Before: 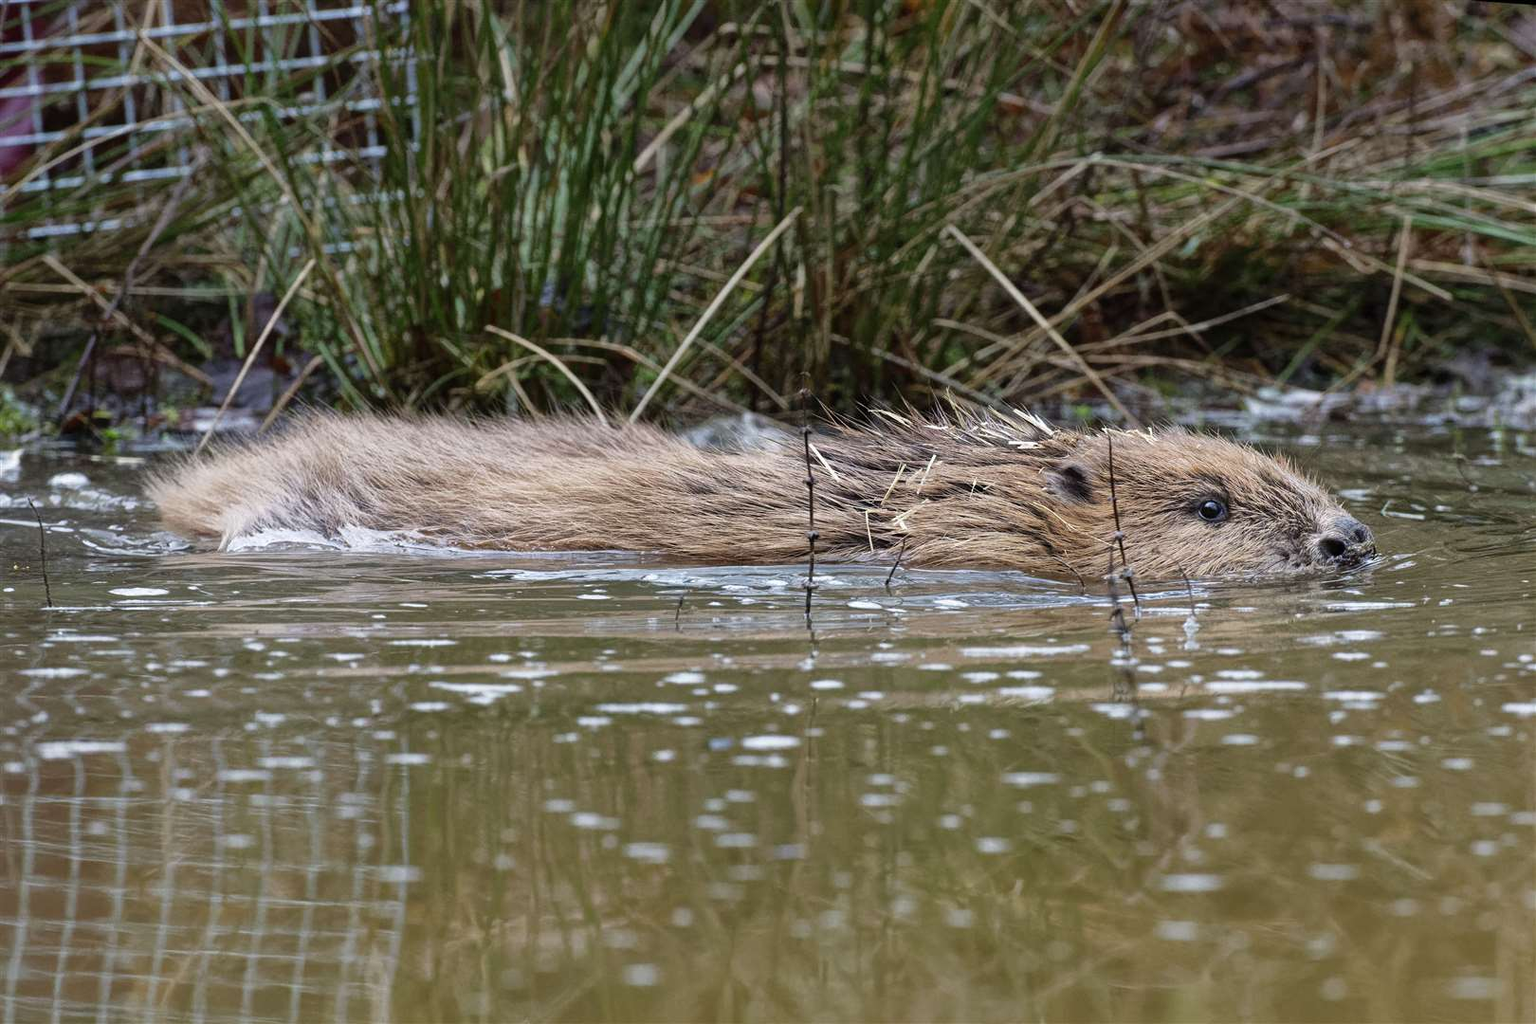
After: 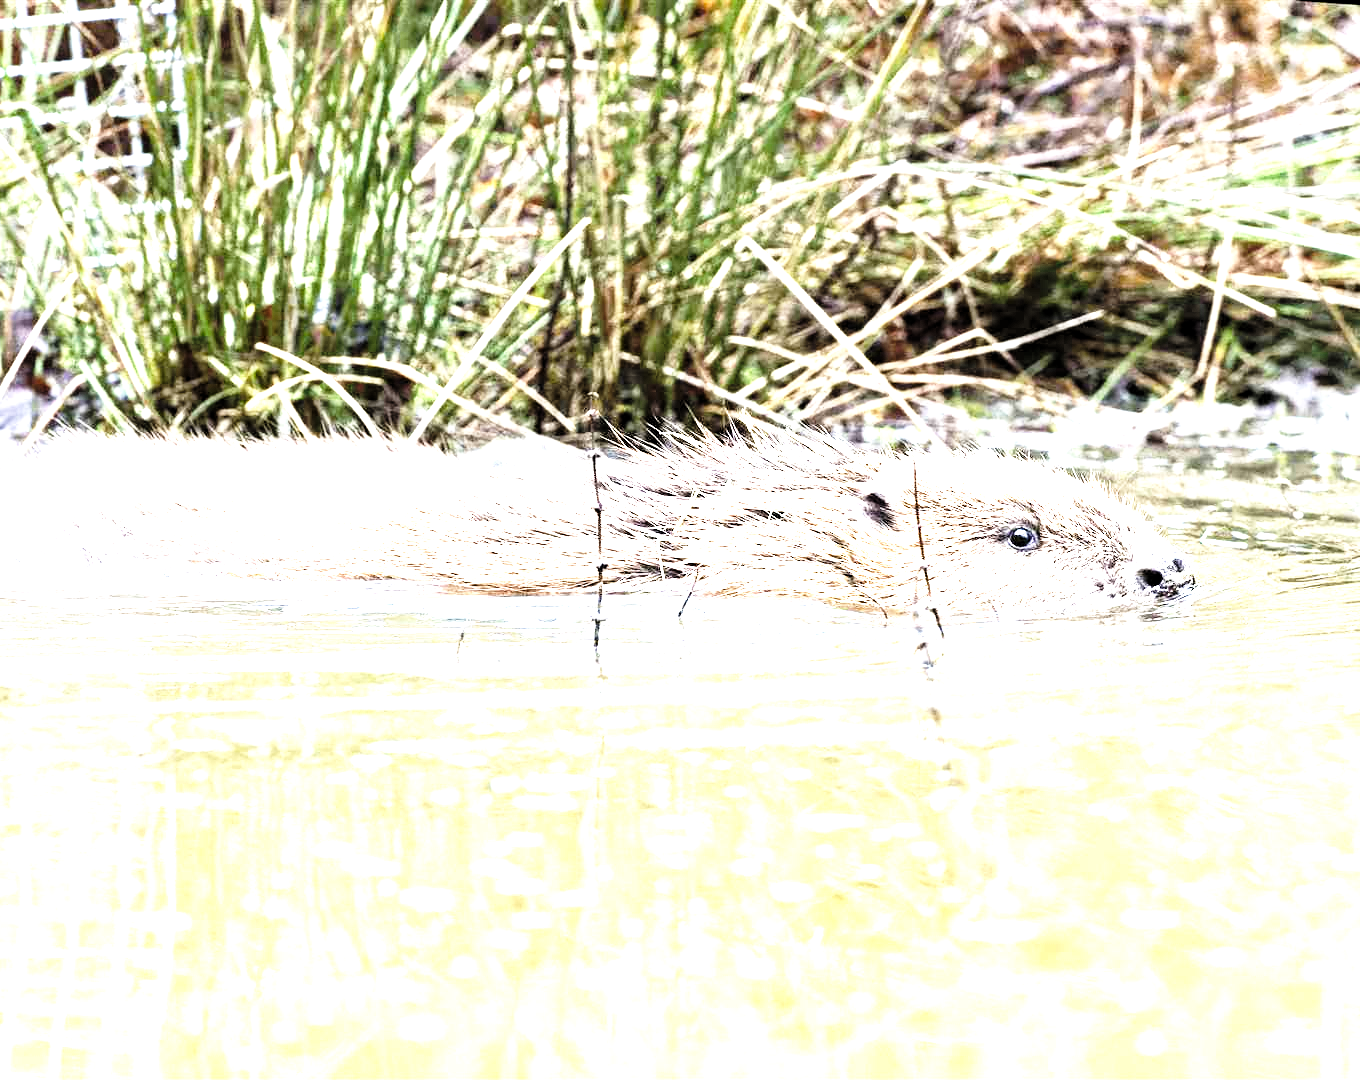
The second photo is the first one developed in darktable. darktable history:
base curve: curves: ch0 [(0, 0) (0.028, 0.03) (0.121, 0.232) (0.46, 0.748) (0.859, 0.968) (1, 1)], preserve colors none
levels: gray 50.79%, levels [0.101, 0.578, 0.953]
exposure: exposure 2.276 EV, compensate highlight preservation false
tone equalizer: -8 EV -0.418 EV, -7 EV -0.386 EV, -6 EV -0.371 EV, -5 EV -0.189 EV, -3 EV 0.197 EV, -2 EV 0.339 EV, -1 EV 0.413 EV, +0 EV 0.402 EV
crop: left 15.803%
